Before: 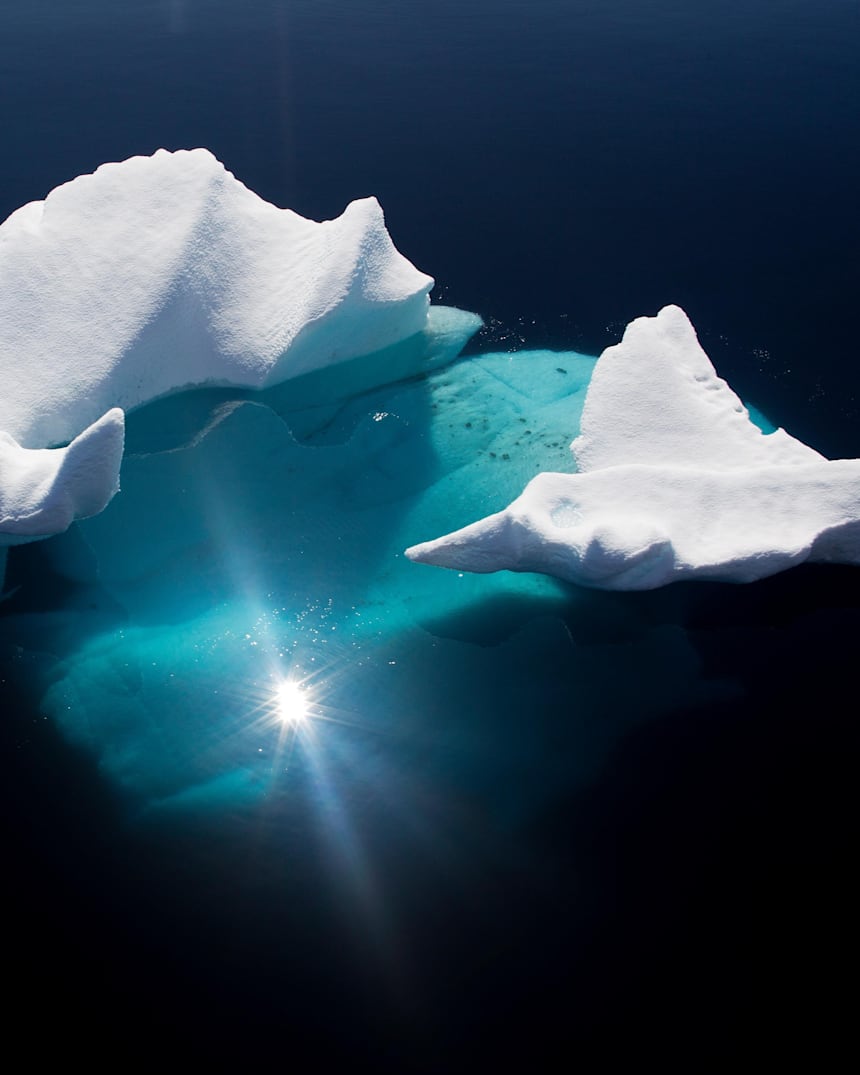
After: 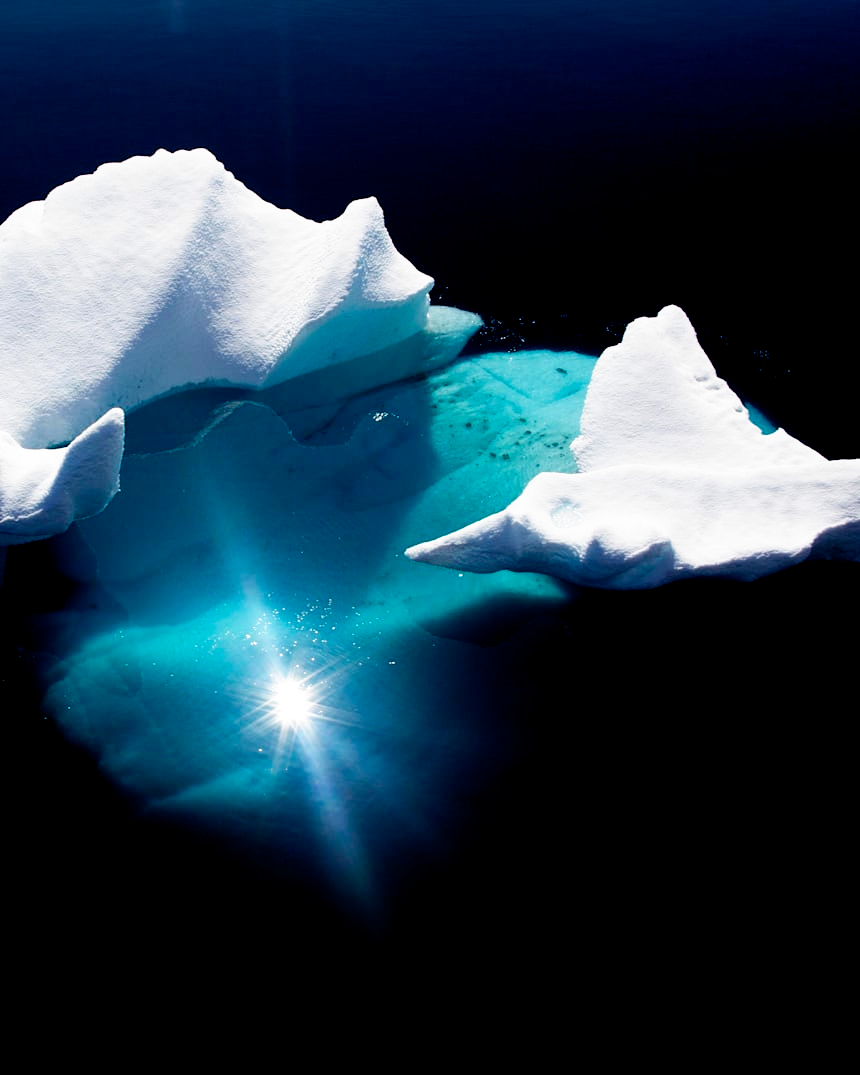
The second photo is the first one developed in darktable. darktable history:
filmic rgb: black relative exposure -5.5 EV, white relative exposure 2.5 EV, threshold 3 EV, target black luminance 0%, hardness 4.51, latitude 67.35%, contrast 1.453, shadows ↔ highlights balance -3.52%, preserve chrominance no, color science v4 (2020), contrast in shadows soft, enable highlight reconstruction true
tone equalizer: on, module defaults
exposure: exposure 0 EV, compensate highlight preservation false
